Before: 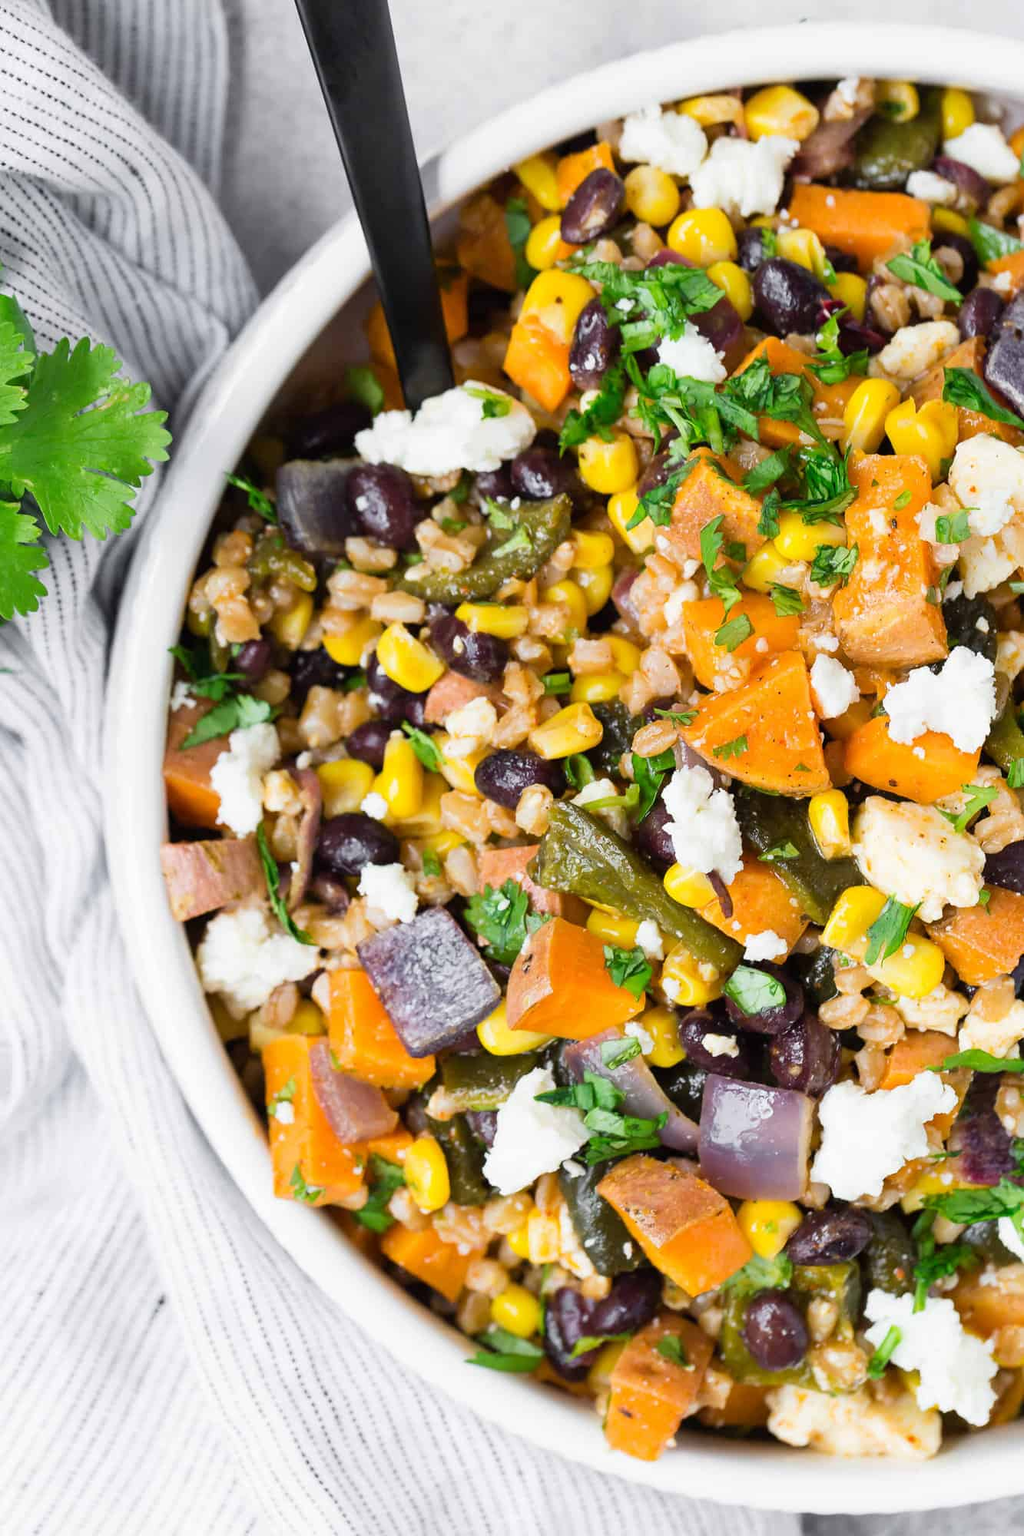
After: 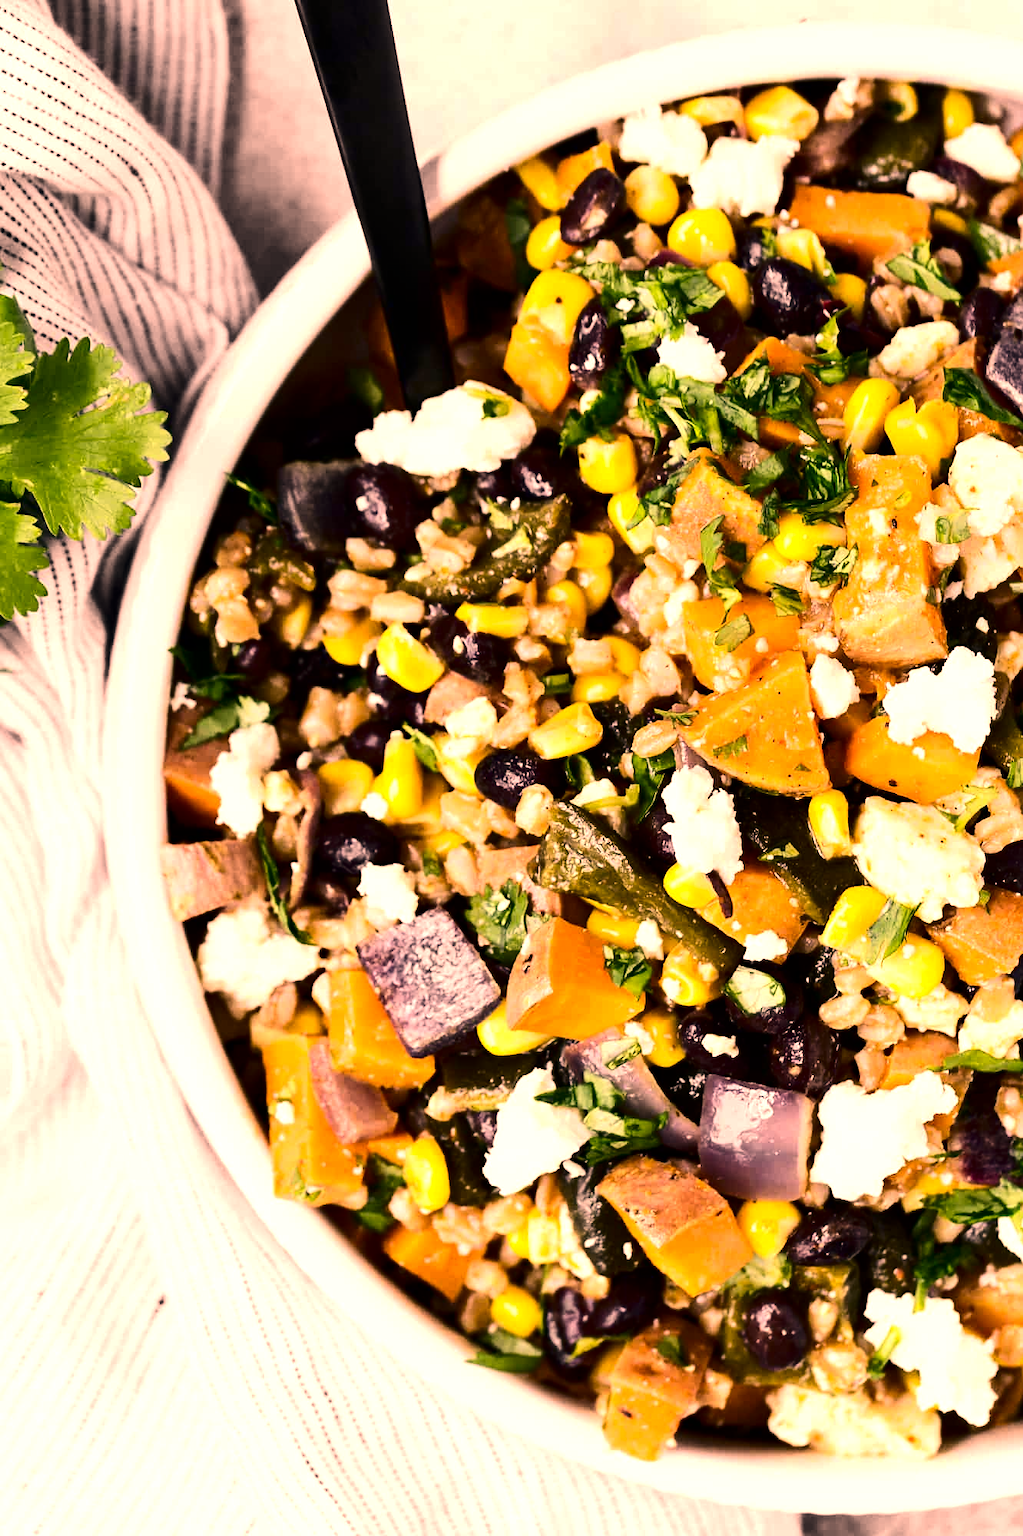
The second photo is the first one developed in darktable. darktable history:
color correction: highlights a* 39.99, highlights b* 39.83, saturation 0.689
tone equalizer: -8 EV -0.736 EV, -7 EV -0.719 EV, -6 EV -0.571 EV, -5 EV -0.39 EV, -3 EV 0.402 EV, -2 EV 0.6 EV, -1 EV 0.674 EV, +0 EV 0.779 EV, edges refinement/feathering 500, mask exposure compensation -1.57 EV, preserve details no
contrast brightness saturation: contrast 0.192, brightness -0.235, saturation 0.113
